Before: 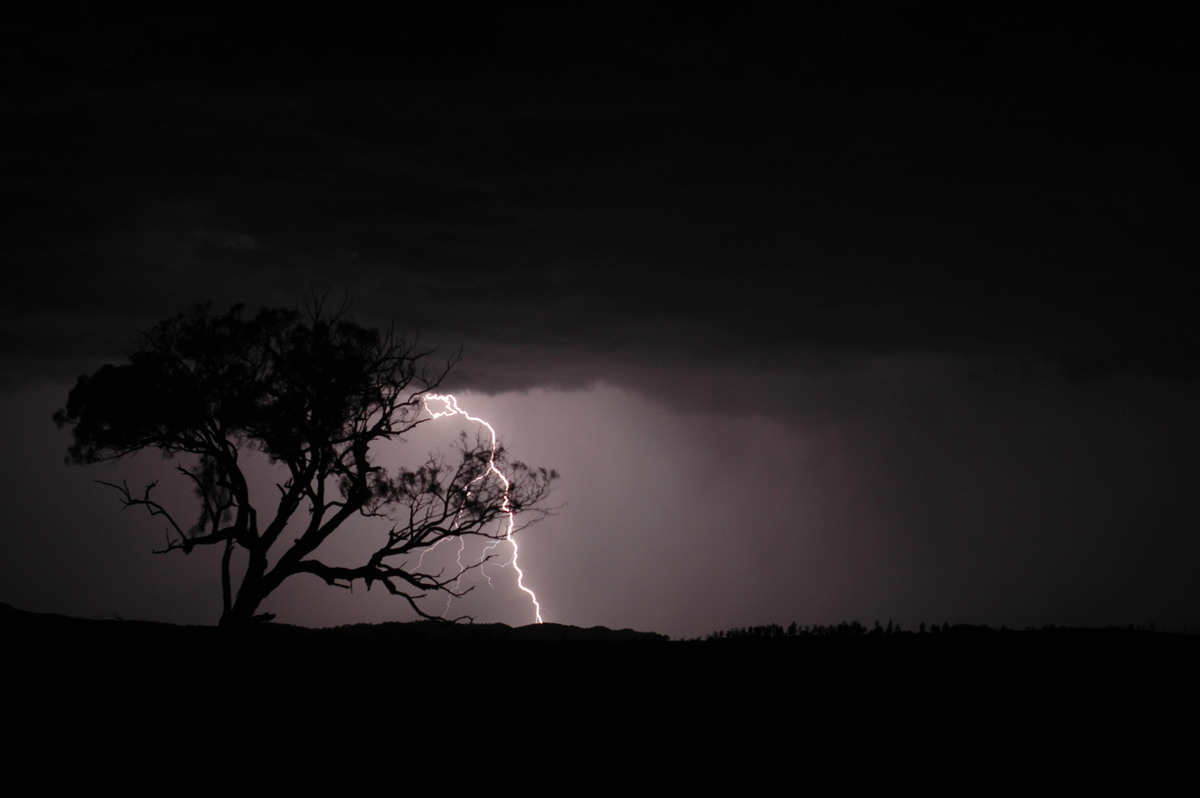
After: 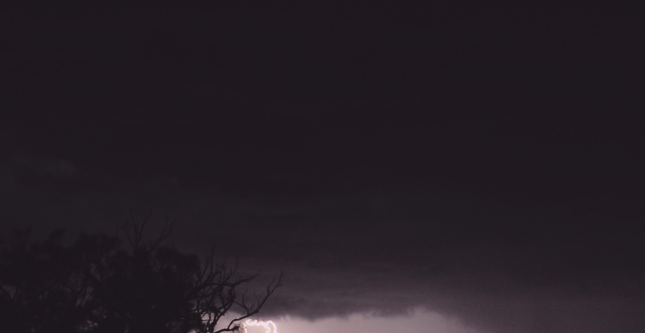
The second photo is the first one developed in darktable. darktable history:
tone curve: curves: ch0 [(0.003, 0.003) (0.104, 0.026) (0.236, 0.181) (0.401, 0.443) (0.495, 0.55) (0.625, 0.67) (0.819, 0.841) (0.96, 0.899)]; ch1 [(0, 0) (0.161, 0.092) (0.37, 0.302) (0.424, 0.402) (0.45, 0.466) (0.495, 0.51) (0.573, 0.571) (0.638, 0.641) (0.751, 0.741) (1, 1)]; ch2 [(0, 0) (0.352, 0.403) (0.466, 0.443) (0.524, 0.526) (0.56, 0.556) (1, 1)], color space Lab, independent channels, preserve colors none
crop: left 15.063%, top 9.28%, right 31.112%, bottom 48.96%
exposure: black level correction -0.022, exposure -0.032 EV, compensate highlight preservation false
